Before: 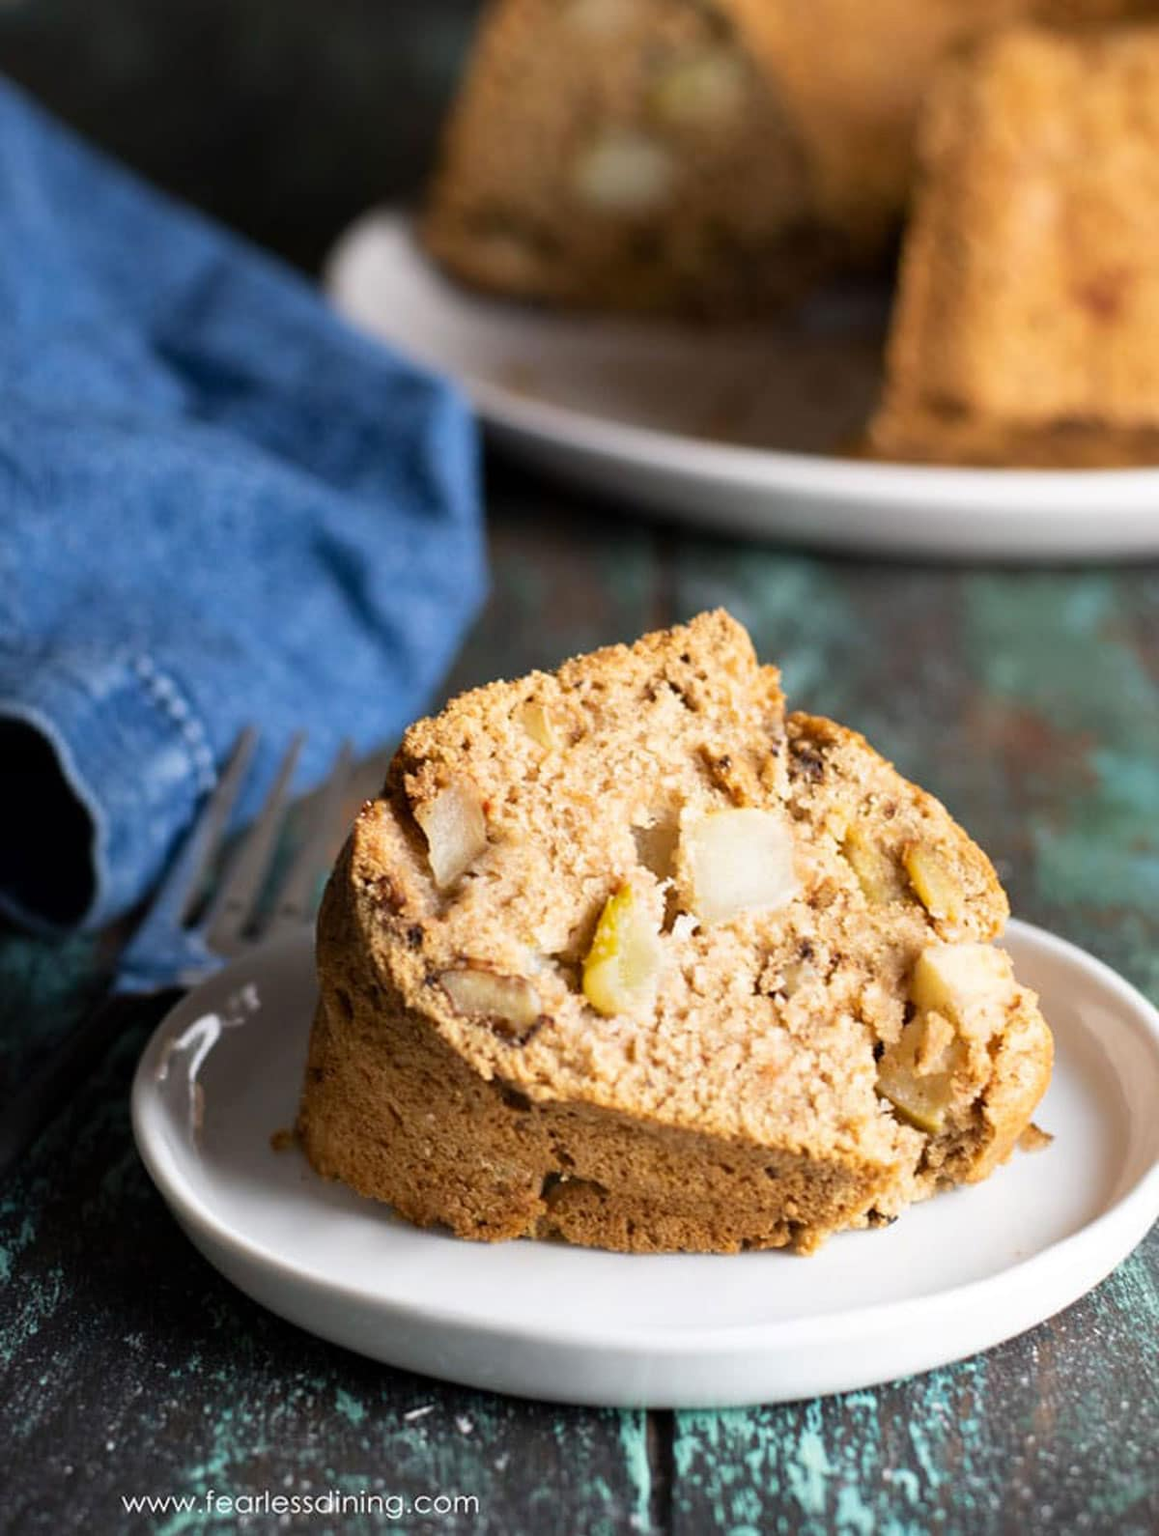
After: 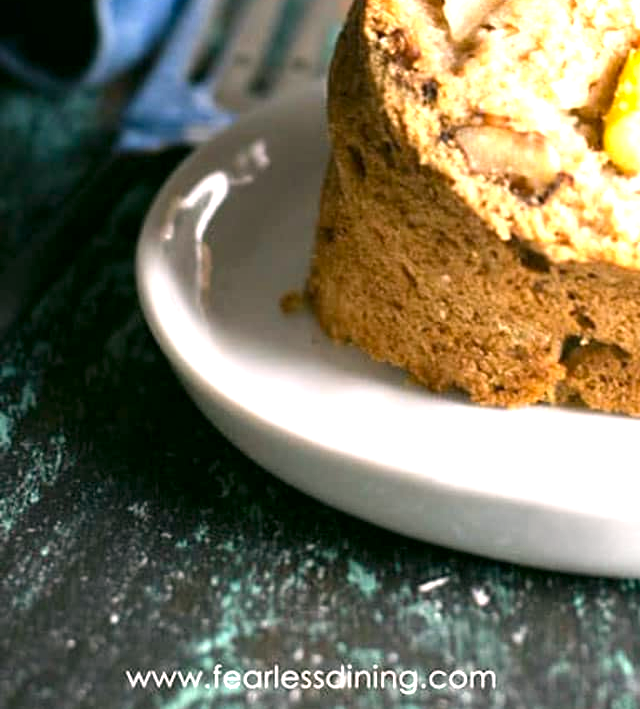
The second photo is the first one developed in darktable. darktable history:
exposure: exposure 1.091 EV, compensate highlight preservation false
color correction: highlights a* 4.66, highlights b* 4.95, shadows a* -8.34, shadows b* 4.57
crop and rotate: top 55.257%, right 46.621%, bottom 0.116%
